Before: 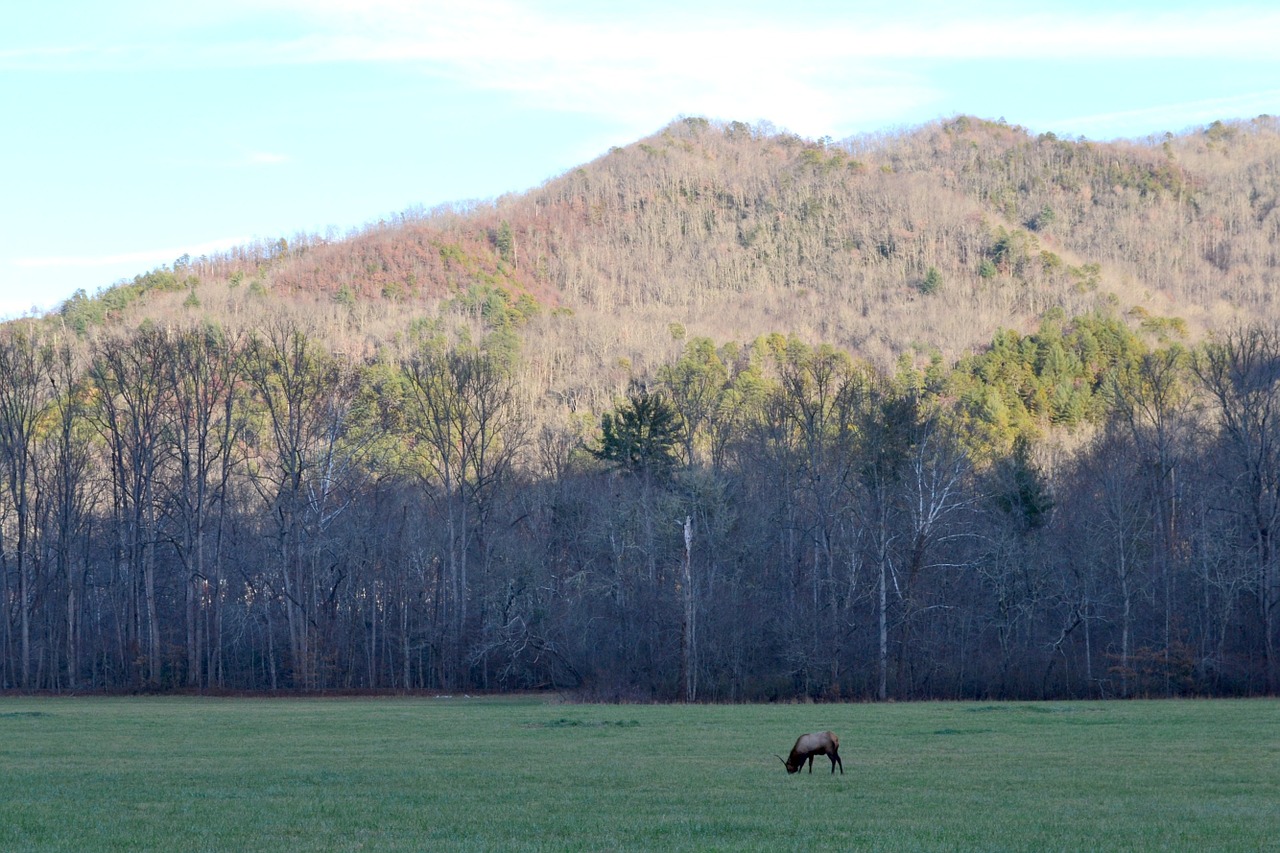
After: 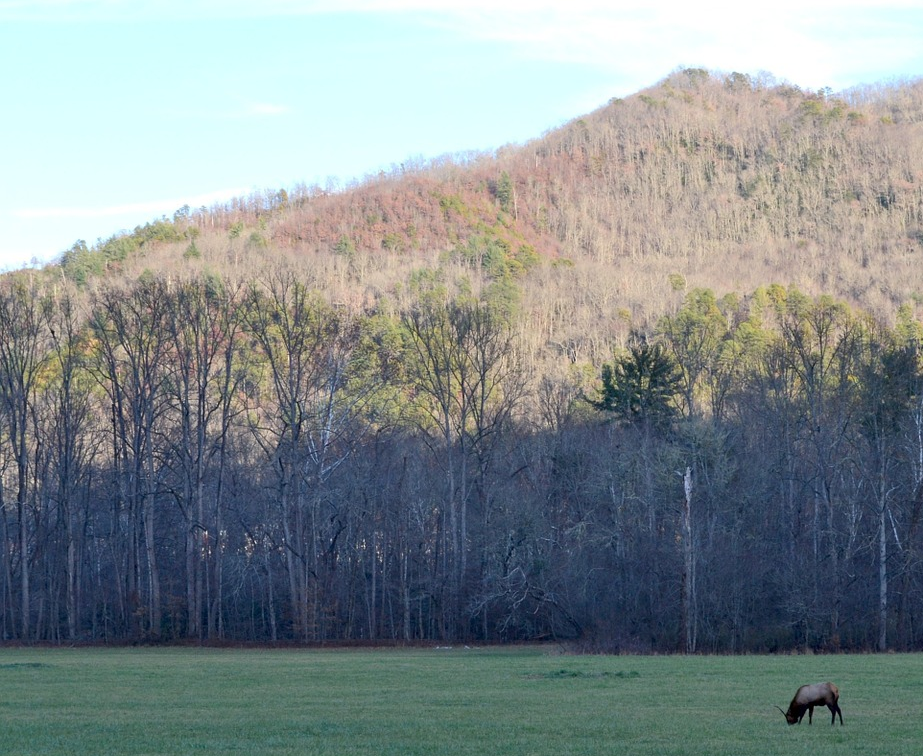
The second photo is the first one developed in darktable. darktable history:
crop: top 5.767%, right 27.883%, bottom 5.569%
